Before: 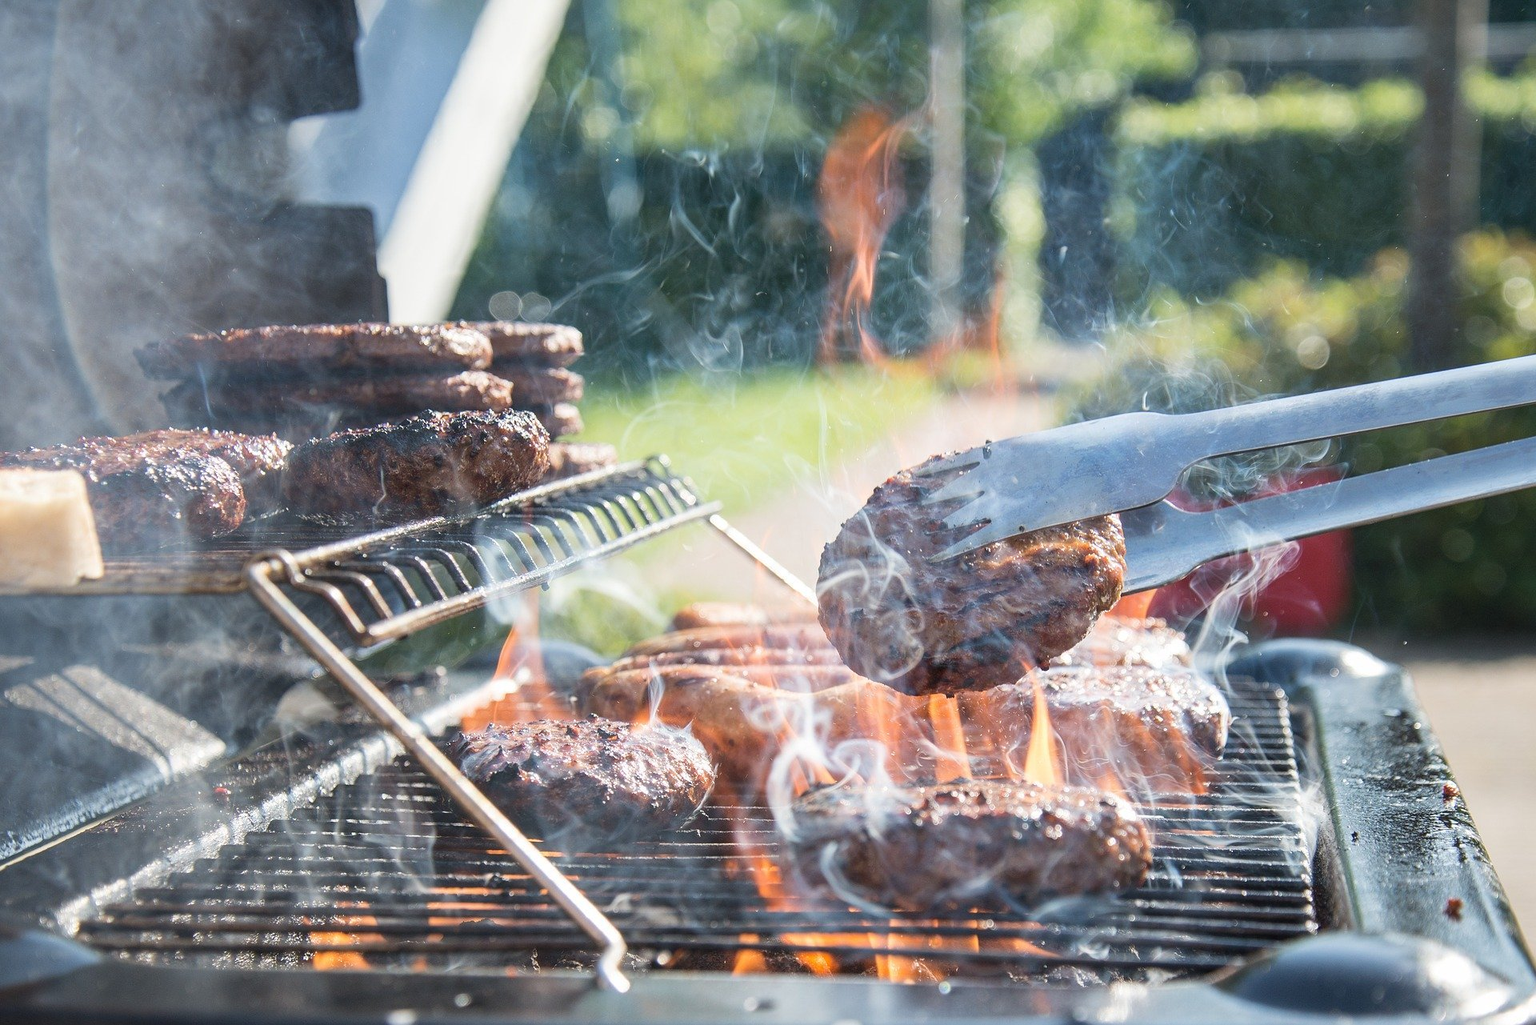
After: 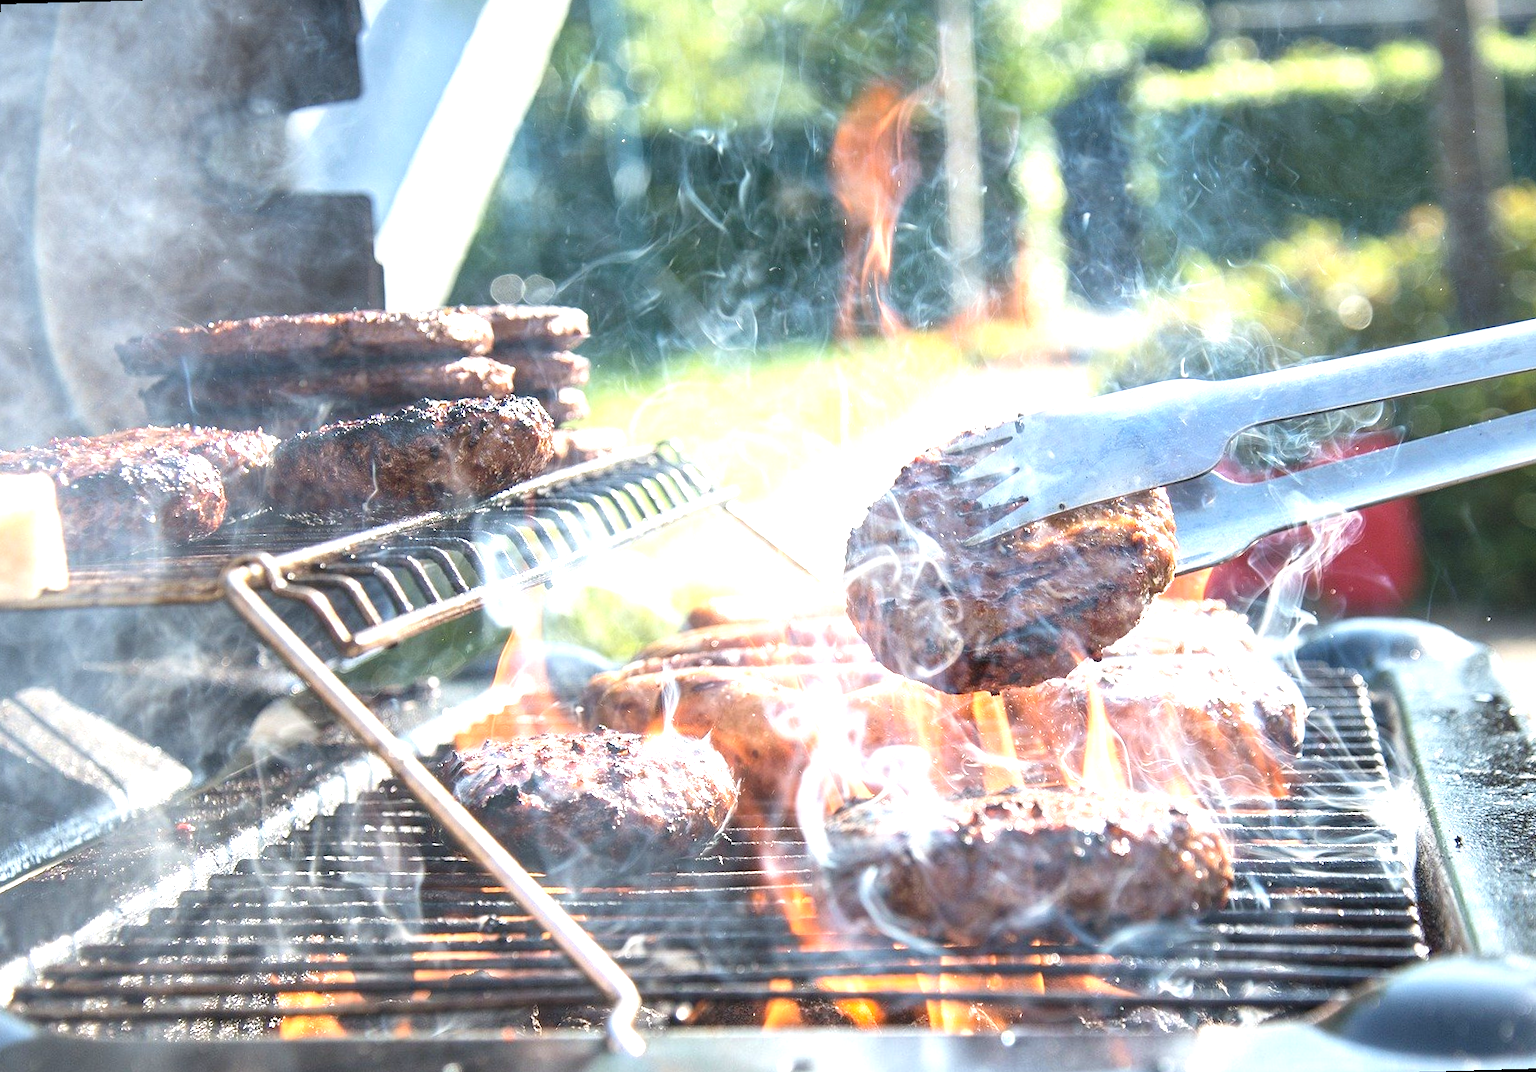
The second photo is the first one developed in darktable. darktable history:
rotate and perspective: rotation -1.68°, lens shift (vertical) -0.146, crop left 0.049, crop right 0.912, crop top 0.032, crop bottom 0.96
exposure: exposure 1 EV, compensate highlight preservation false
